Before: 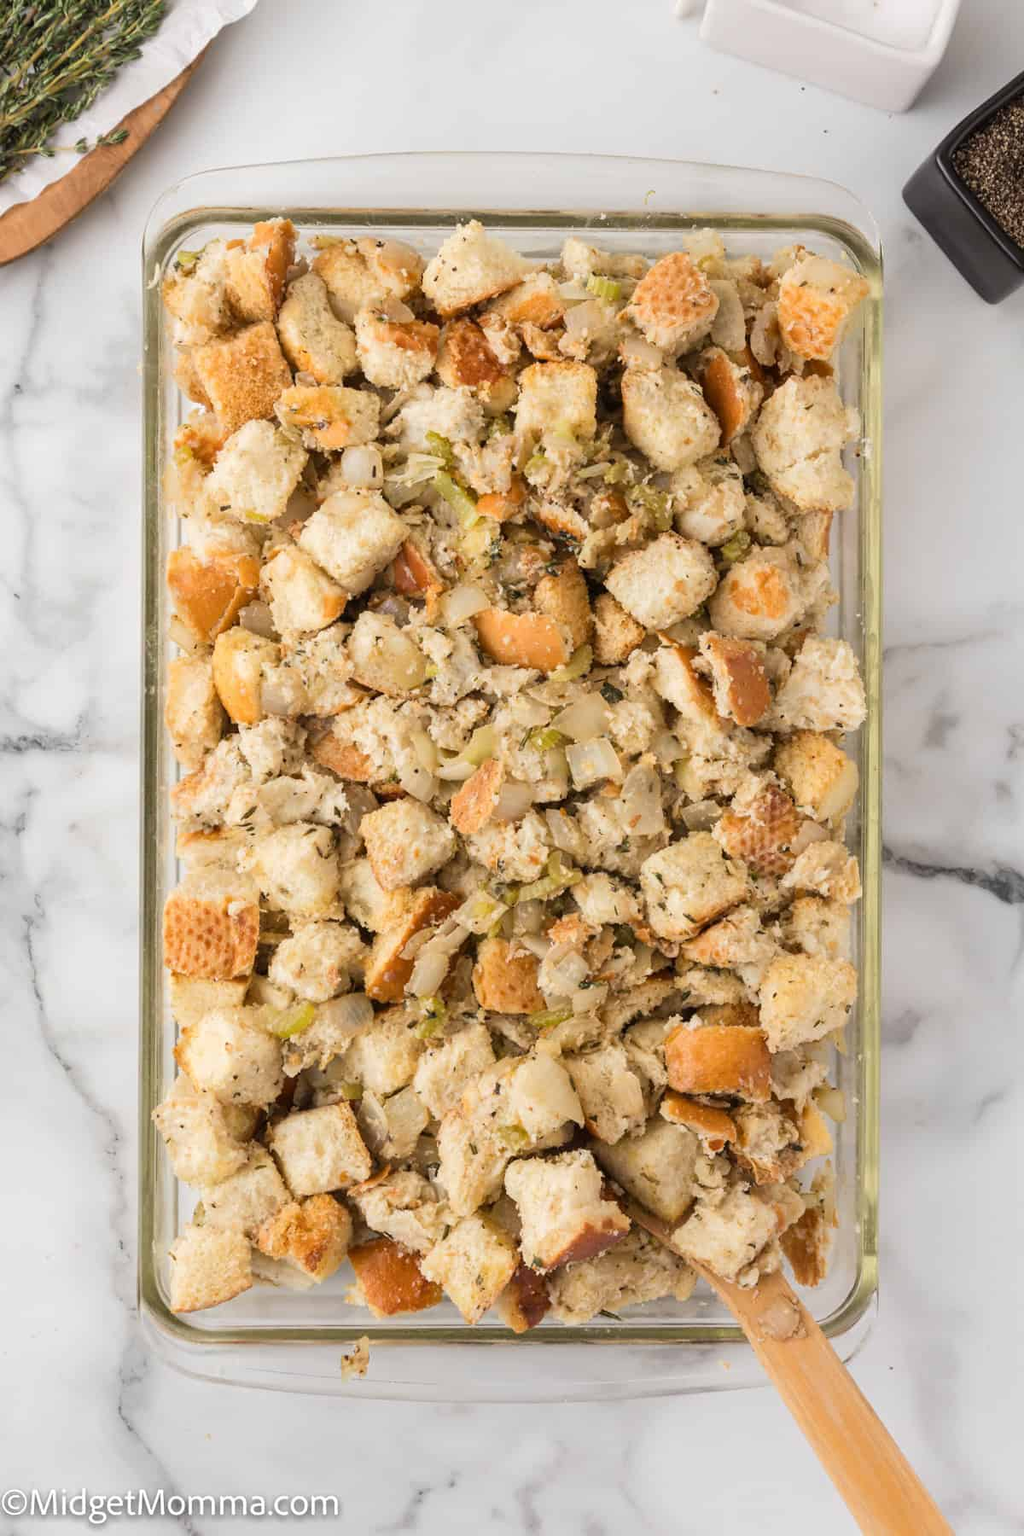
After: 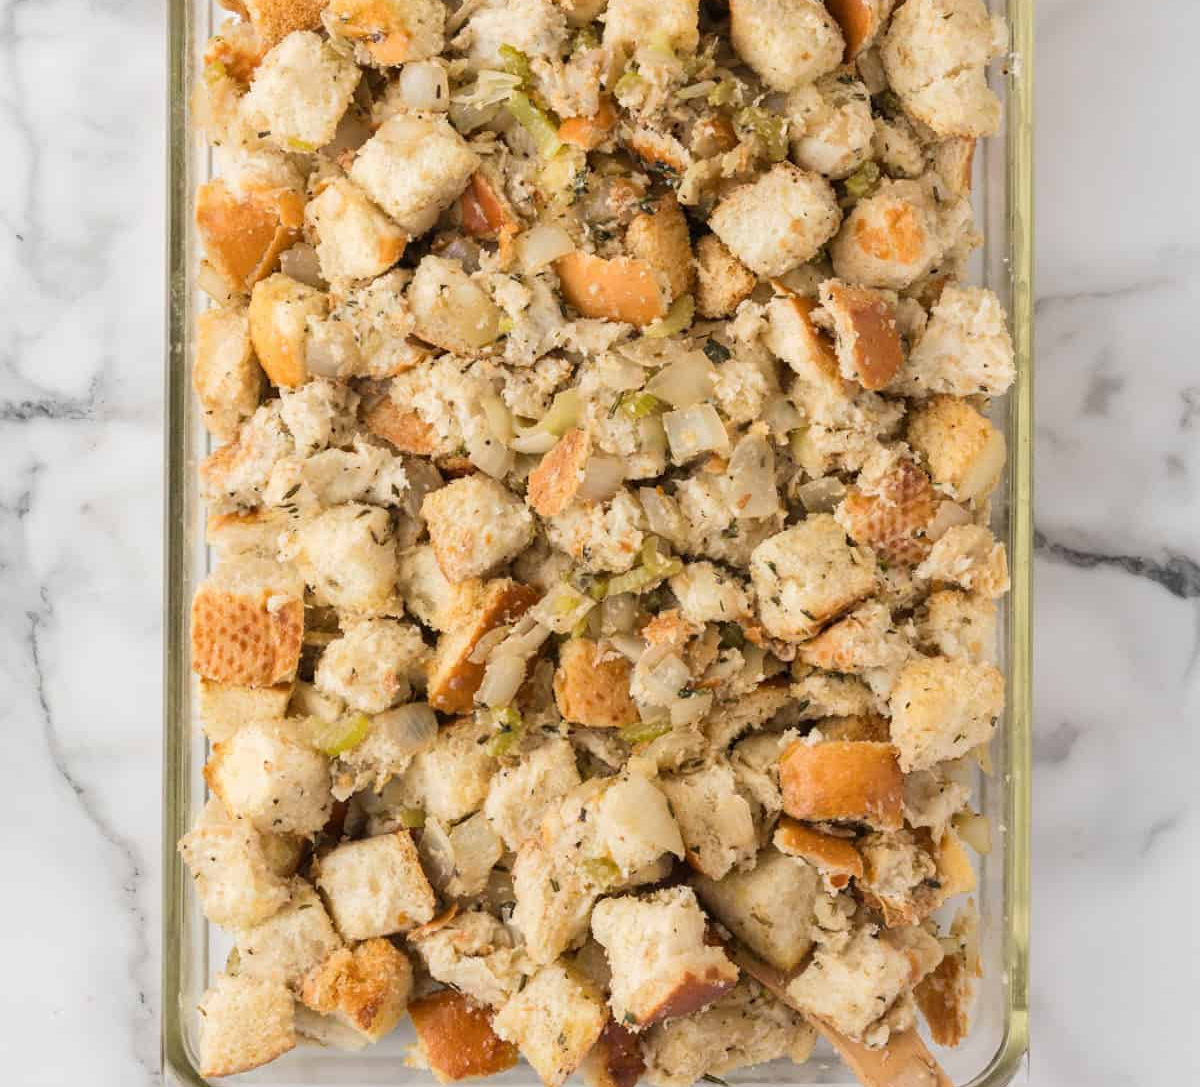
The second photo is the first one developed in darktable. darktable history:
crop and rotate: top 25.636%, bottom 13.966%
